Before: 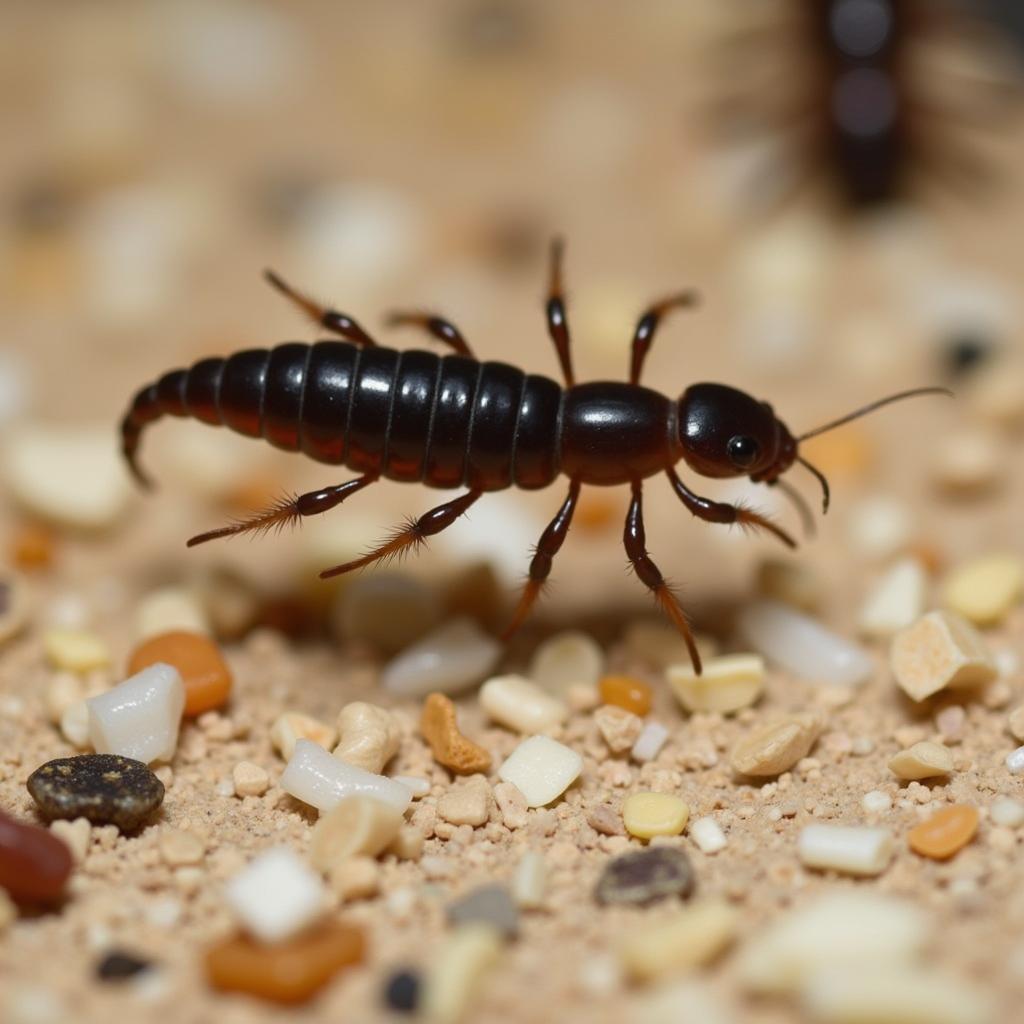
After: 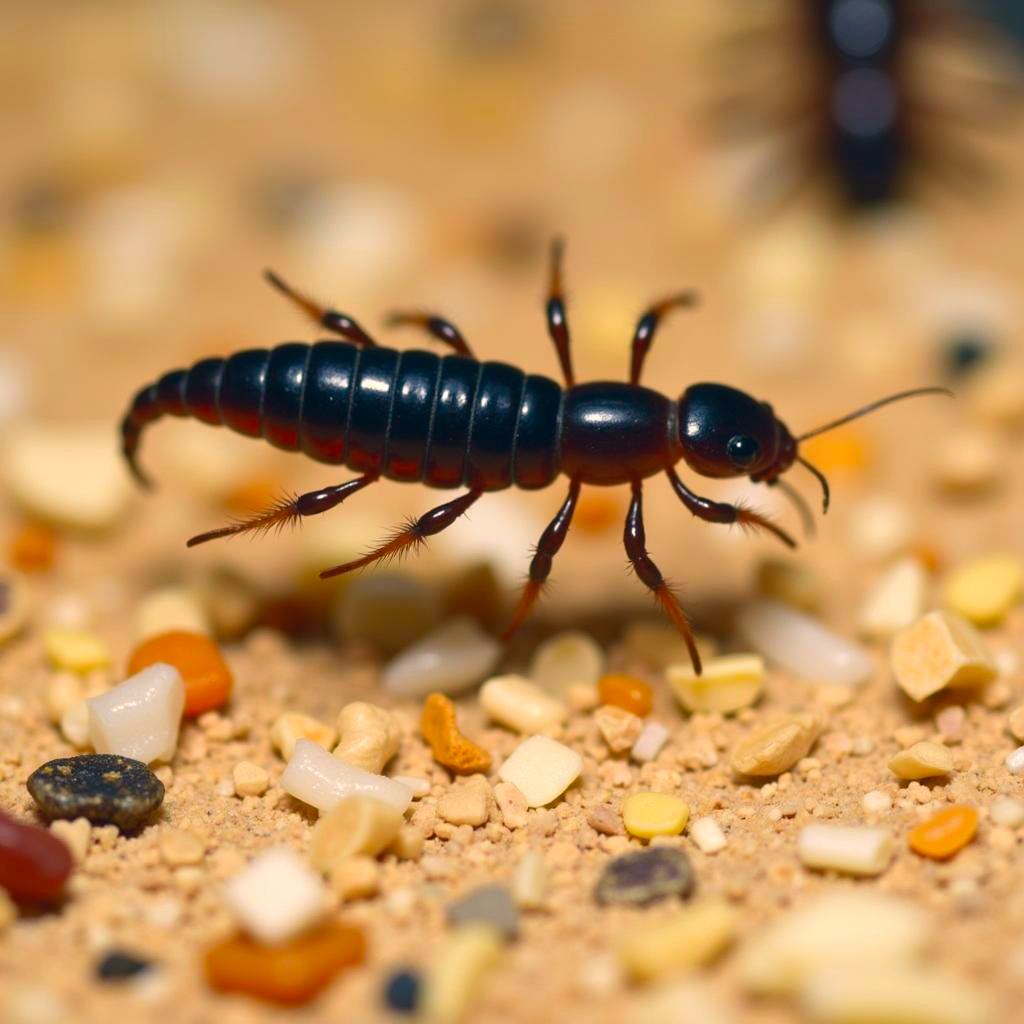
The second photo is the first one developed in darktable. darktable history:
color correction: highlights a* 10.29, highlights b* 14.5, shadows a* -9.91, shadows b* -15.06
contrast brightness saturation: saturation 0.485
exposure: exposure 0.203 EV, compensate highlight preservation false
